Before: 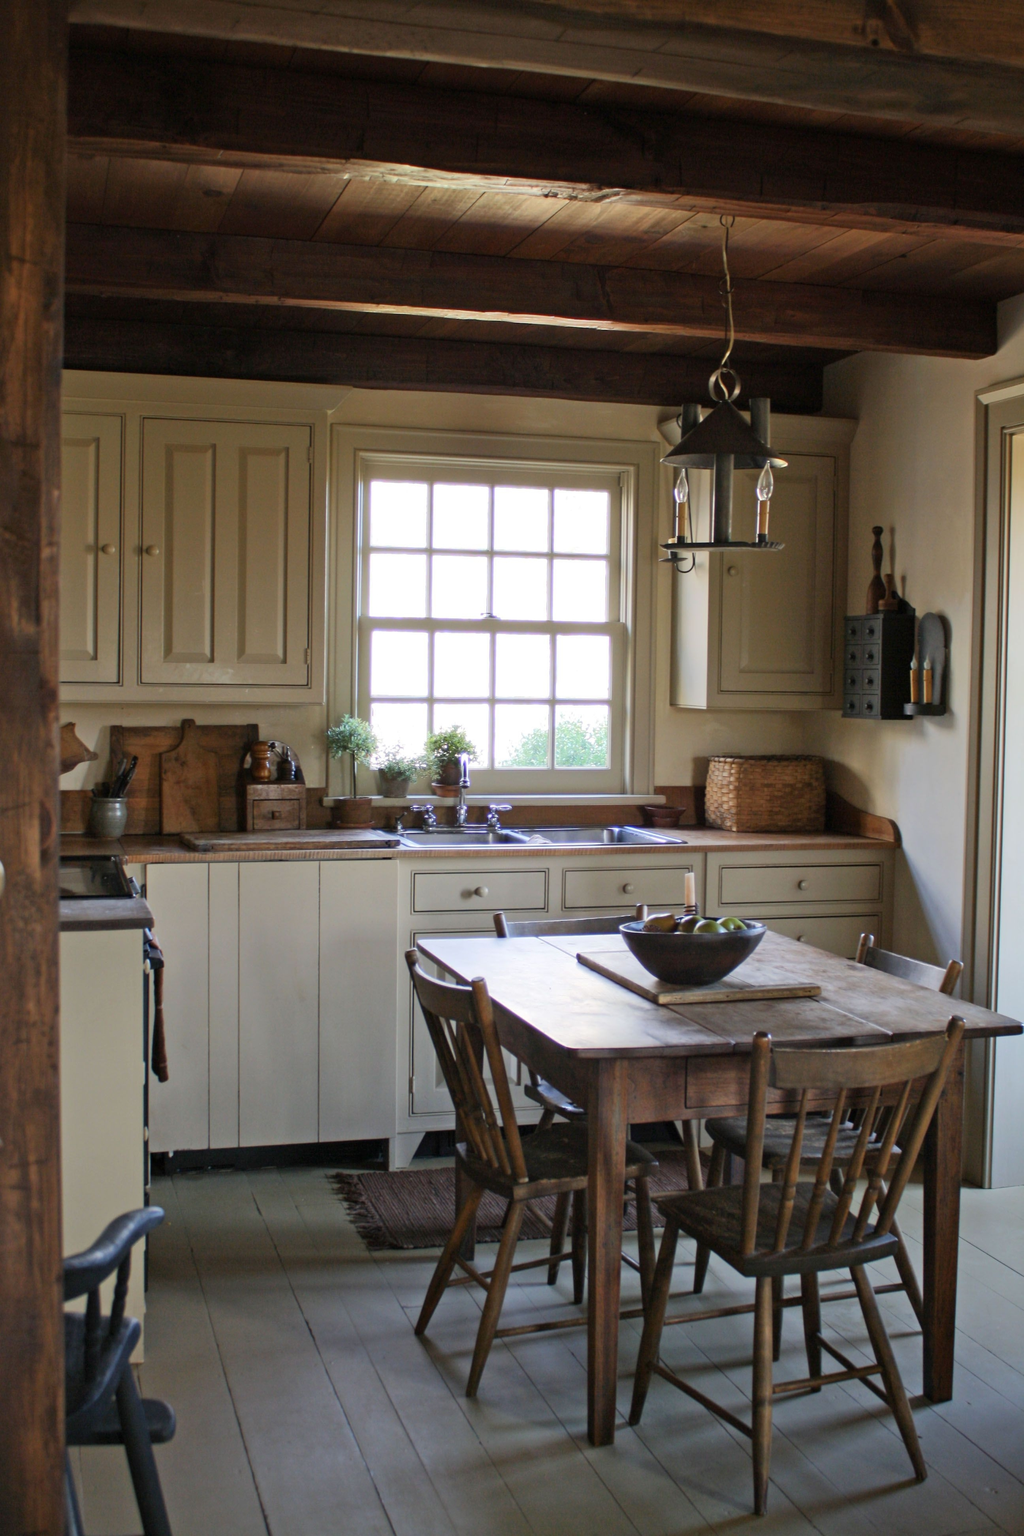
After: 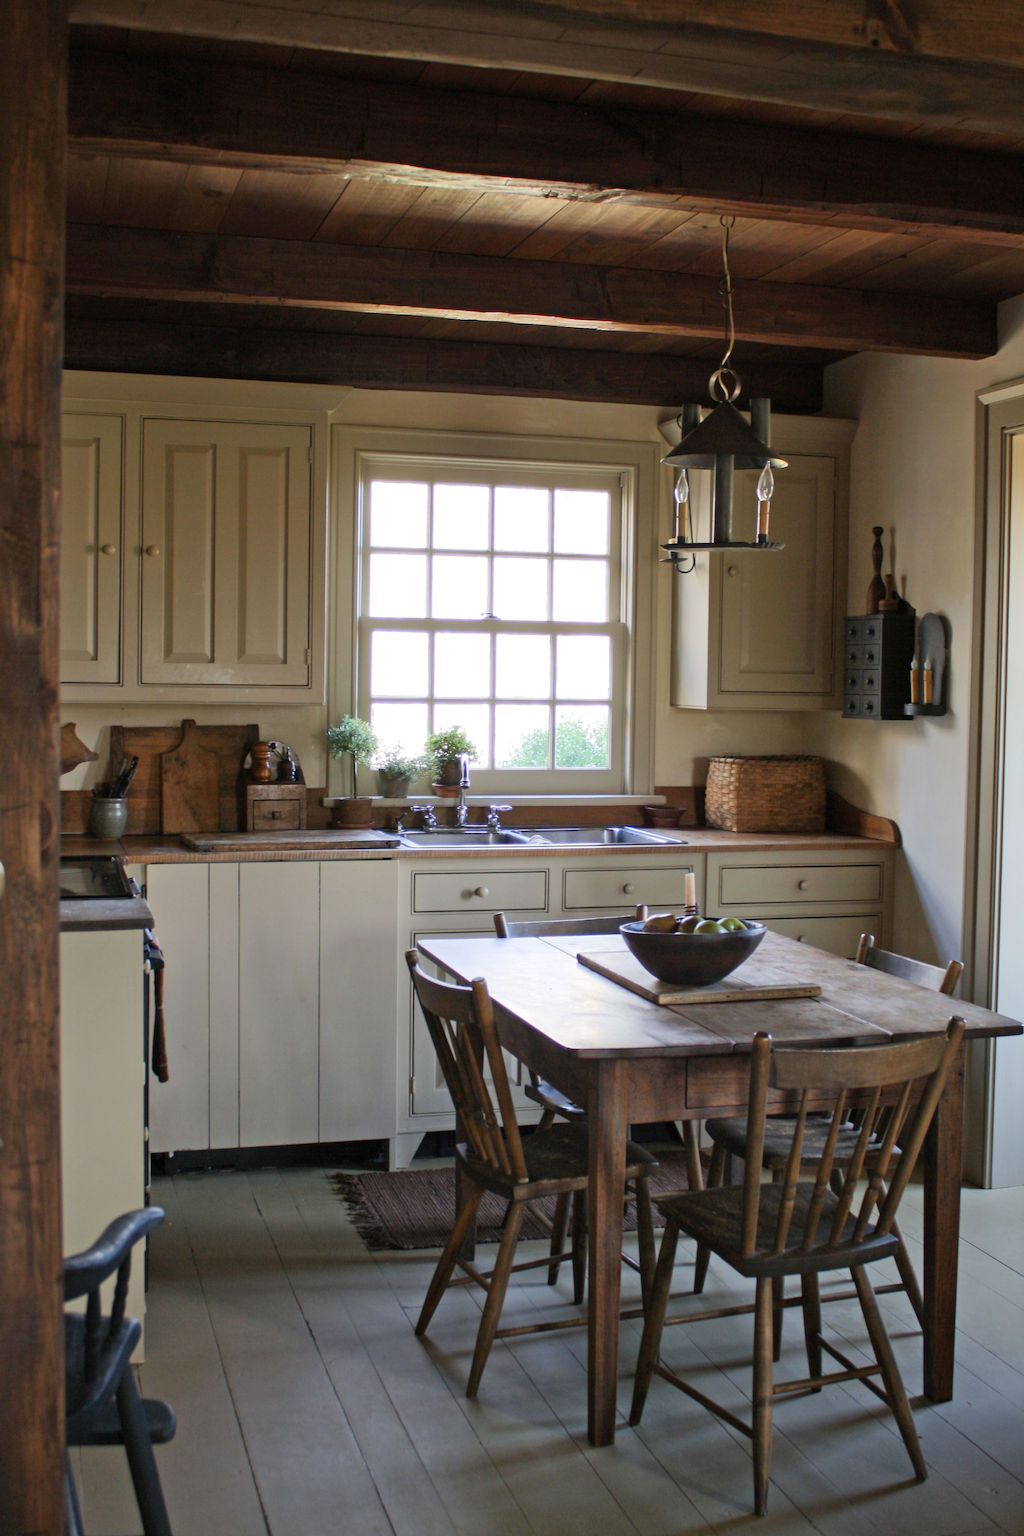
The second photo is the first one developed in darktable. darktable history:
exposure: exposure 0.014 EV, compensate highlight preservation false
